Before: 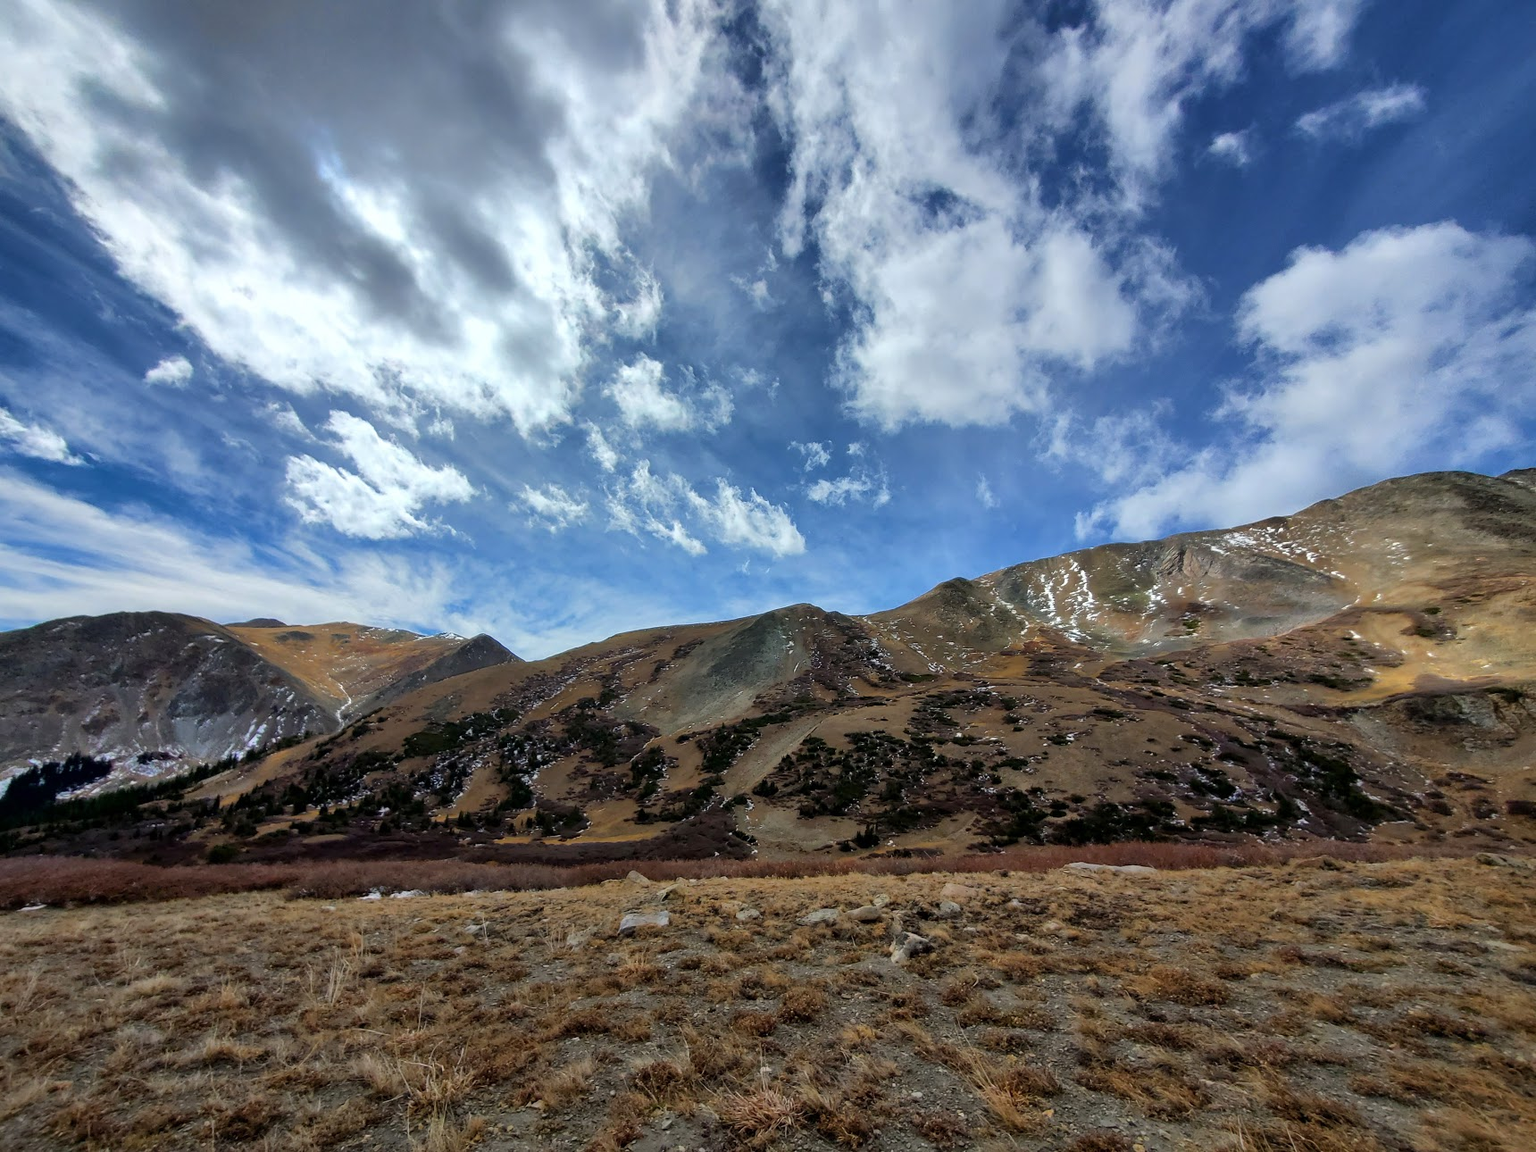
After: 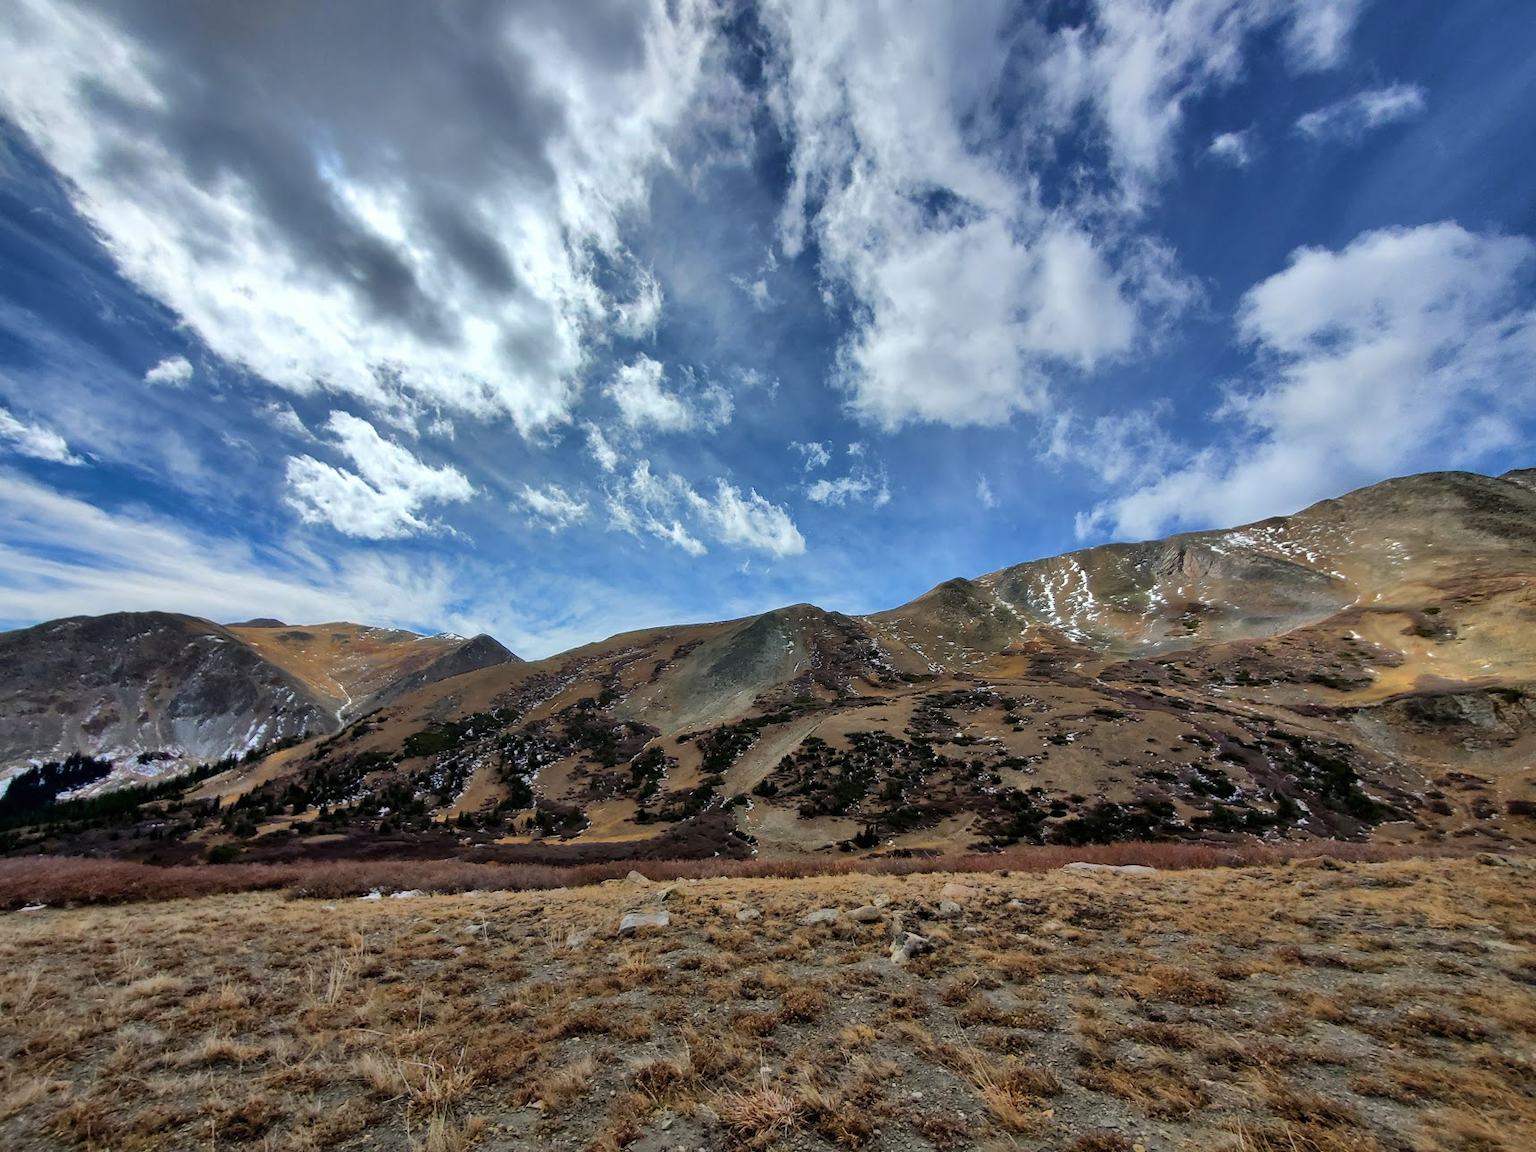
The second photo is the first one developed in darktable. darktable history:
shadows and highlights: low approximation 0.01, soften with gaussian
exposure: black level correction 0, compensate exposure bias true, compensate highlight preservation false
